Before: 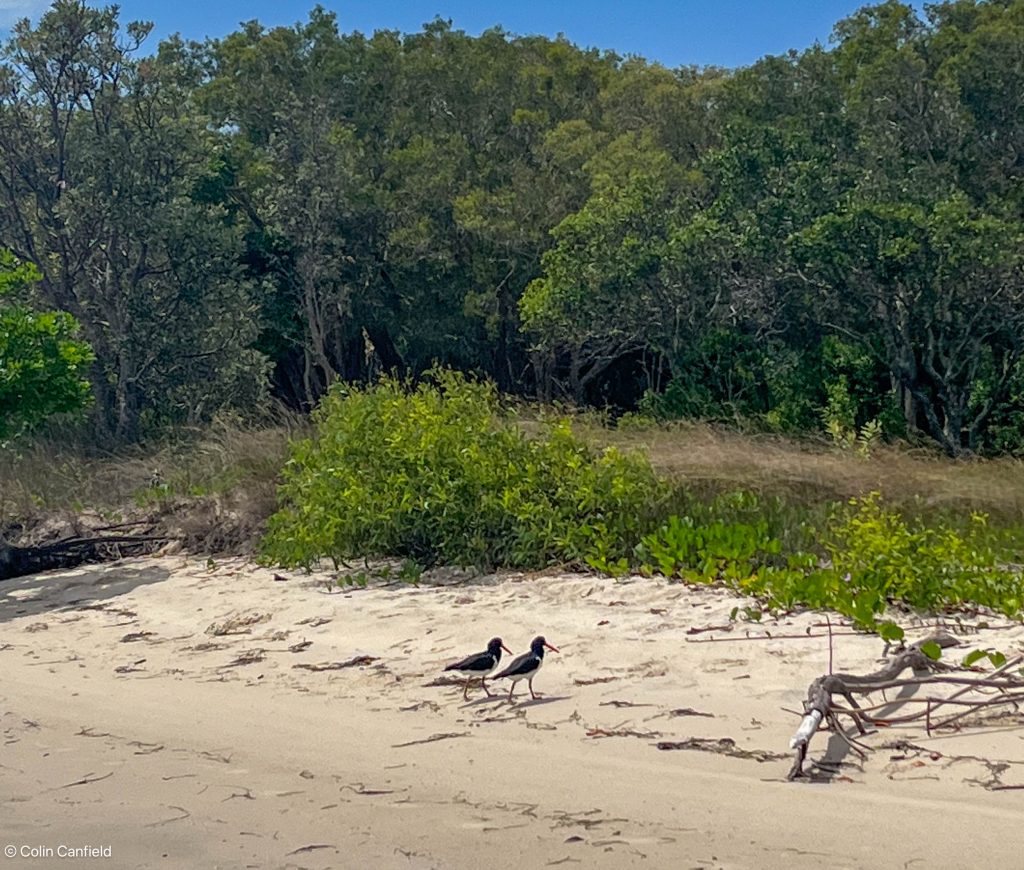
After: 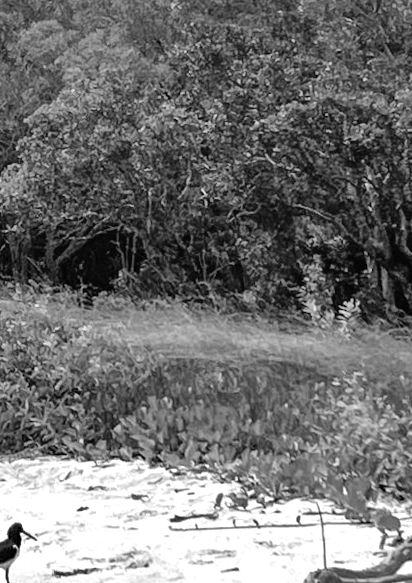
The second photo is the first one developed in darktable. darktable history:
white balance: red 1.004, blue 1.024
tone curve: curves: ch0 [(0, 0.008) (0.083, 0.073) (0.28, 0.286) (0.528, 0.559) (0.961, 0.966) (1, 1)], color space Lab, linked channels, preserve colors none
rotate and perspective: rotation 0.128°, lens shift (vertical) -0.181, lens shift (horizontal) -0.044, shear 0.001, automatic cropping off
crop and rotate: left 49.936%, top 10.094%, right 13.136%, bottom 24.256%
shadows and highlights: soften with gaussian
color correction: highlights a* 3.22, highlights b* 1.93, saturation 1.19
monochrome: on, module defaults
exposure: exposure 0.6 EV, compensate highlight preservation false
